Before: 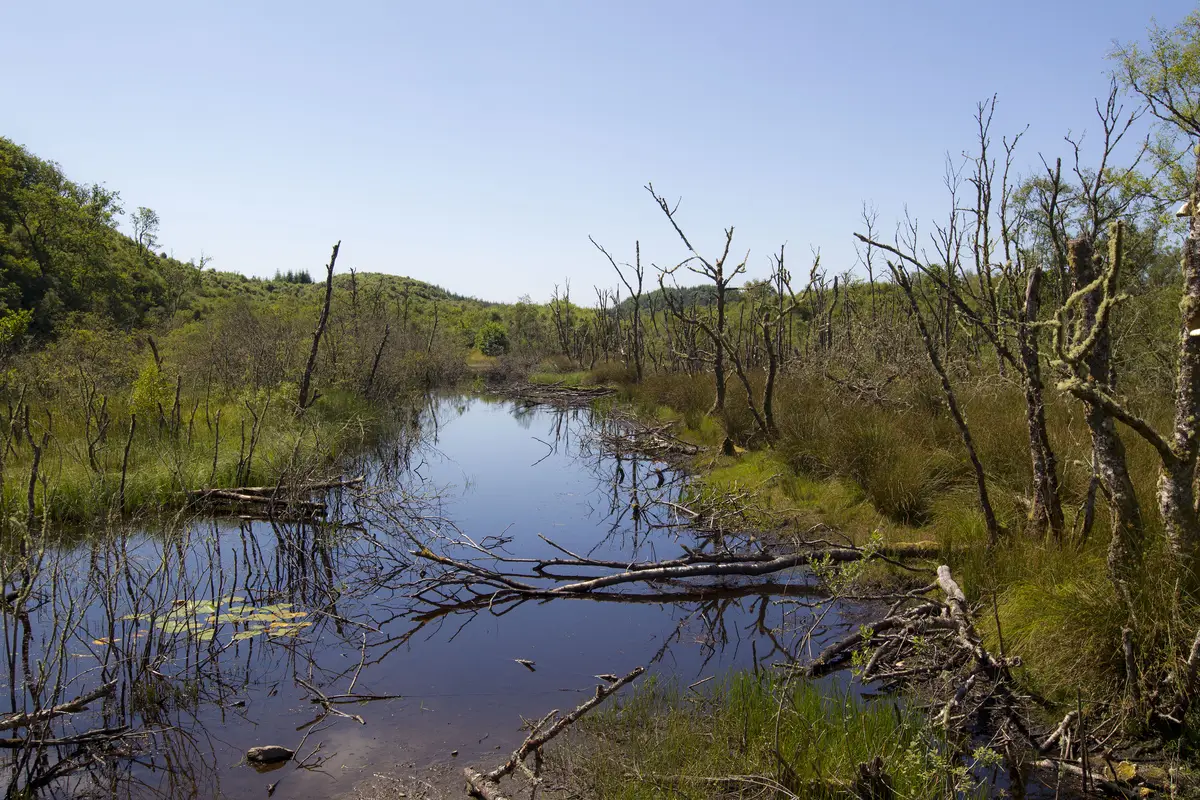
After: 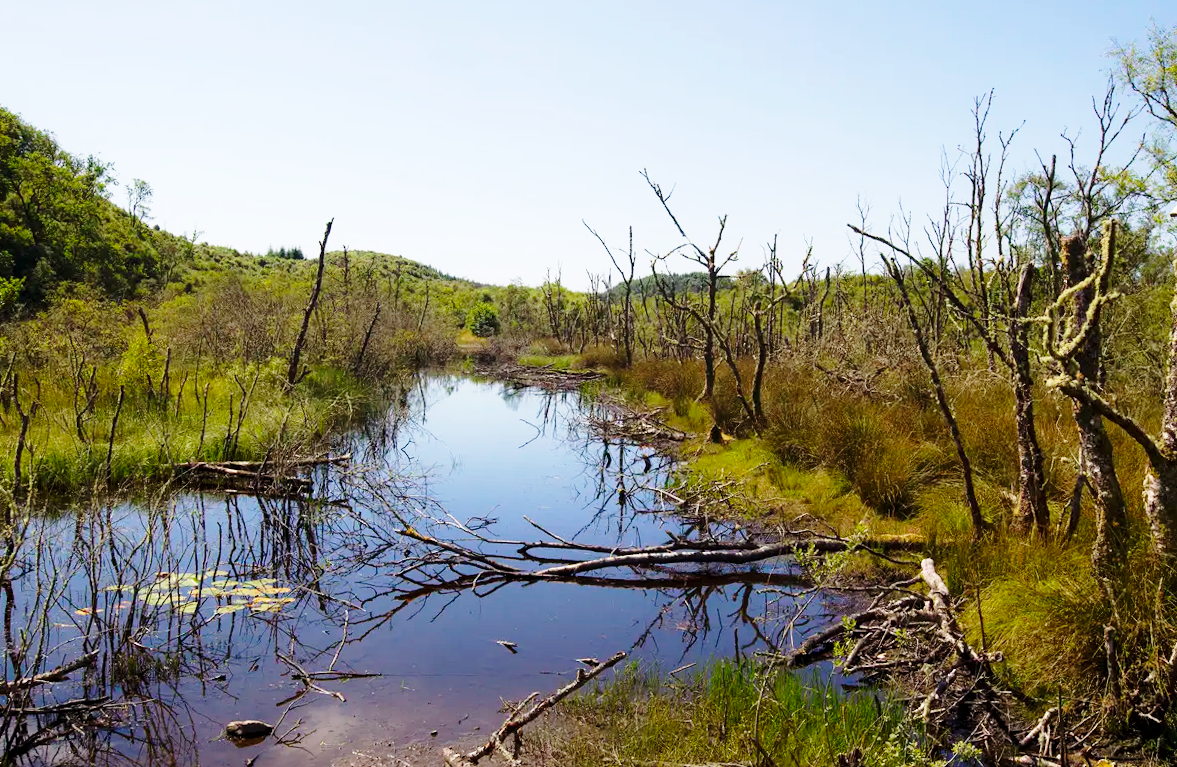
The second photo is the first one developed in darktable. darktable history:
rotate and perspective: rotation 1.57°, crop left 0.018, crop right 0.982, crop top 0.039, crop bottom 0.961
base curve: curves: ch0 [(0, 0) (0.028, 0.03) (0.121, 0.232) (0.46, 0.748) (0.859, 0.968) (1, 1)], preserve colors none
